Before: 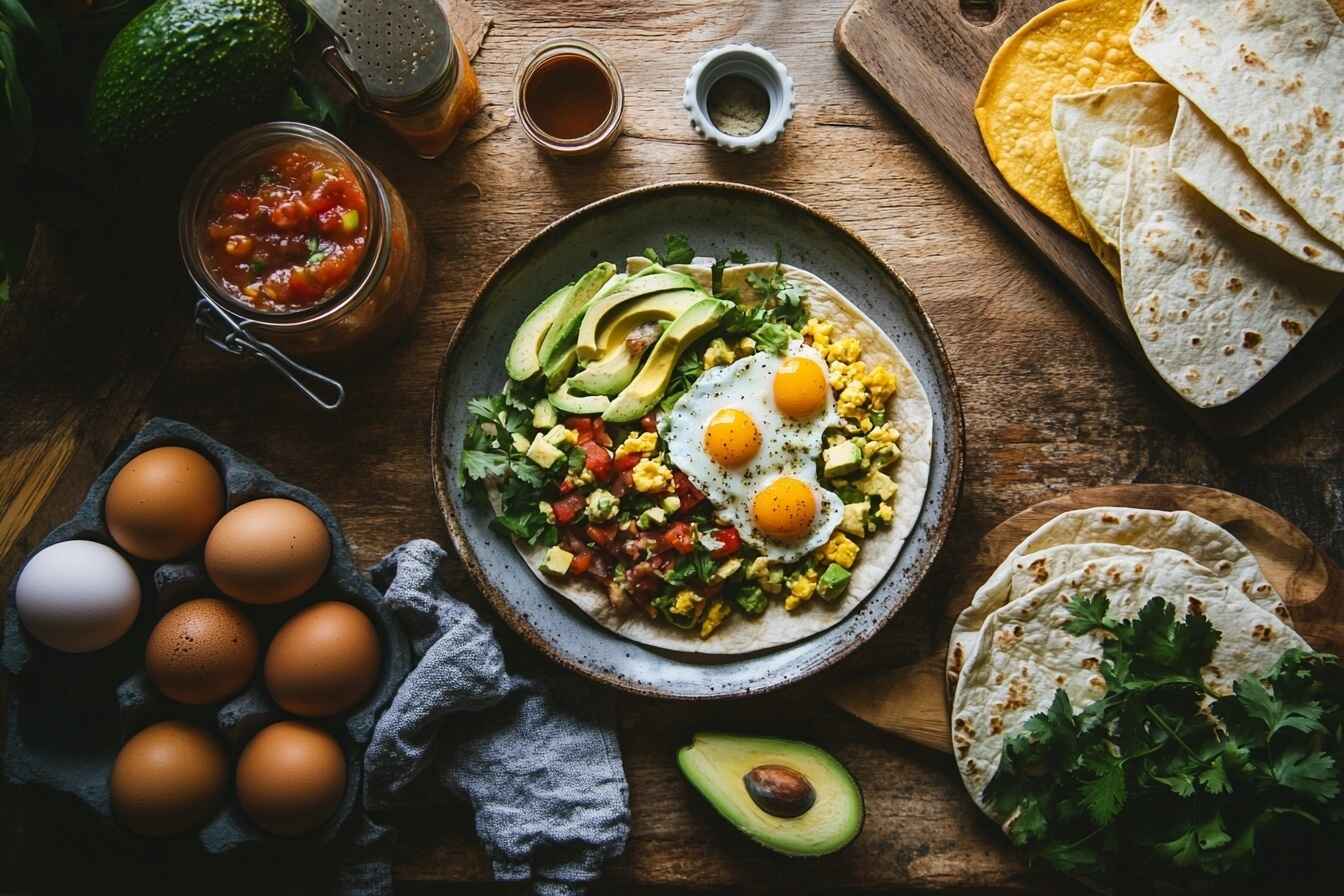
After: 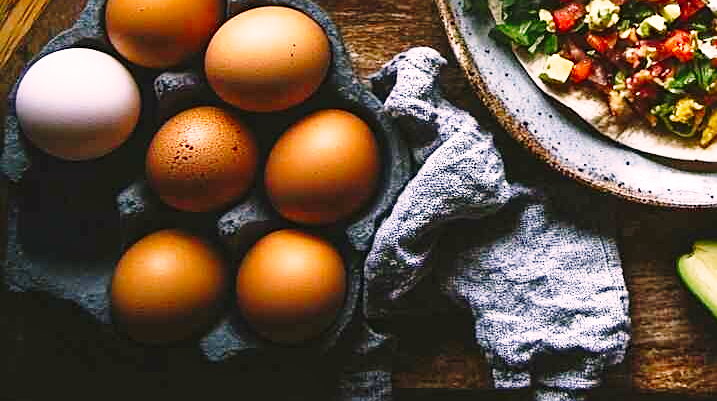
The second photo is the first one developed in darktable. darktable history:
color correction: highlights a* 7.96, highlights b* 4.18
exposure: black level correction 0, exposure 0.693 EV, compensate highlight preservation false
crop and rotate: top 54.914%, right 46.629%, bottom 0.224%
sharpen: amount 0.499
base curve: curves: ch0 [(0, 0) (0.028, 0.03) (0.121, 0.232) (0.46, 0.748) (0.859, 0.968) (1, 1)], preserve colors none
local contrast: mode bilateral grid, contrast 10, coarseness 26, detail 115%, midtone range 0.2
color zones: curves: ch0 [(0, 0.48) (0.209, 0.398) (0.305, 0.332) (0.429, 0.493) (0.571, 0.5) (0.714, 0.5) (0.857, 0.5) (1, 0.48)]; ch1 [(0, 0.633) (0.143, 0.586) (0.286, 0.489) (0.429, 0.448) (0.571, 0.31) (0.714, 0.335) (0.857, 0.492) (1, 0.633)]; ch2 [(0, 0.448) (0.143, 0.498) (0.286, 0.5) (0.429, 0.5) (0.571, 0.5) (0.714, 0.5) (0.857, 0.5) (1, 0.448)], mix -63.11%
